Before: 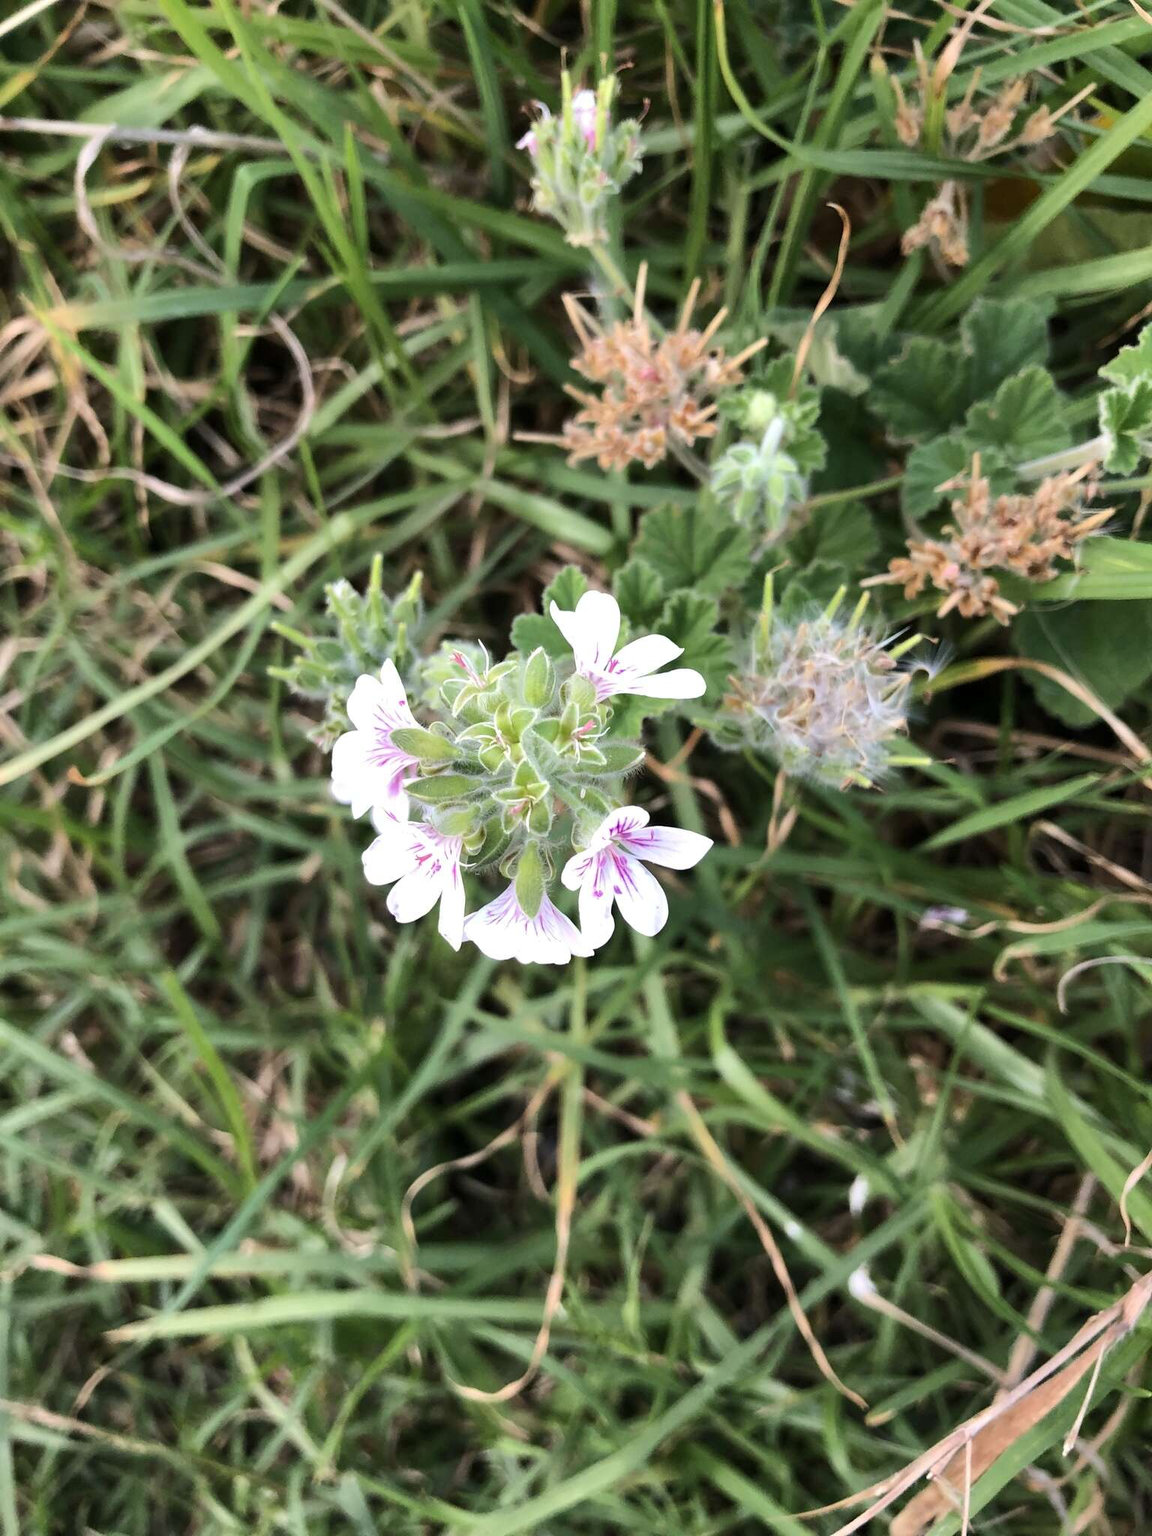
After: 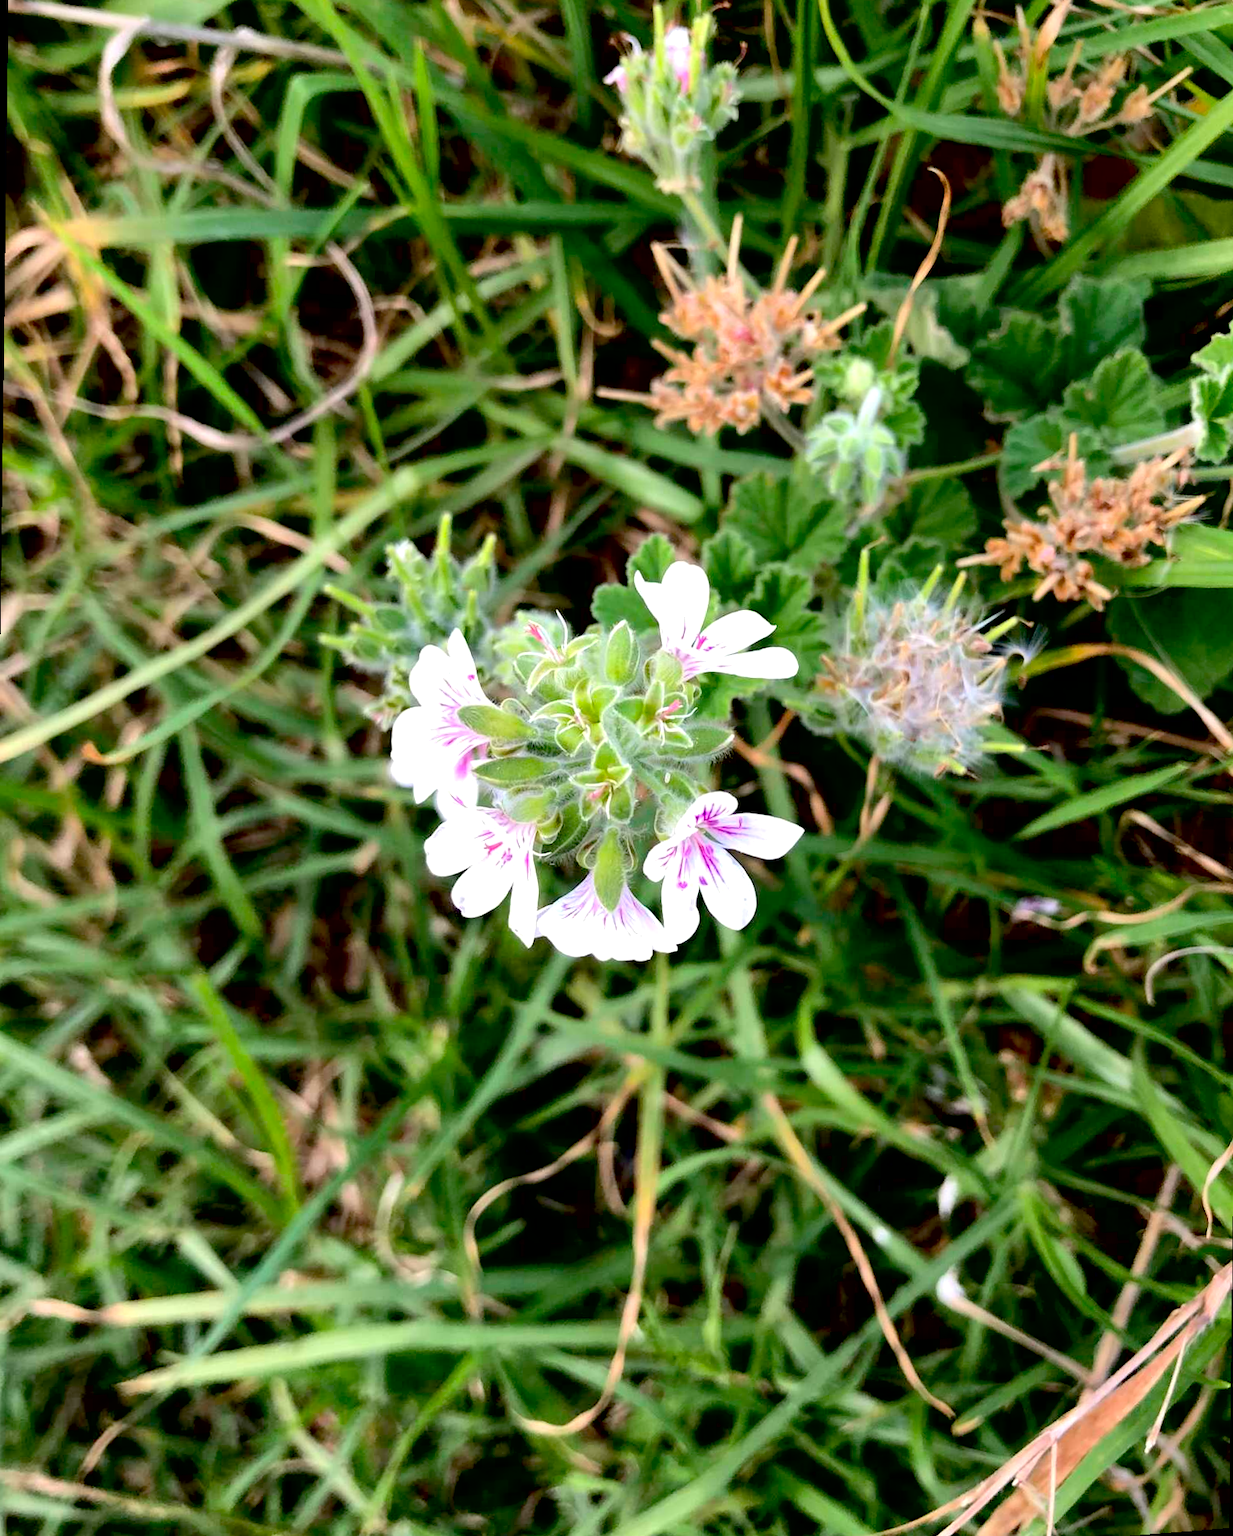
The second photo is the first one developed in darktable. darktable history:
contrast brightness saturation: saturation 0.18
rotate and perspective: rotation 0.679°, lens shift (horizontal) 0.136, crop left 0.009, crop right 0.991, crop top 0.078, crop bottom 0.95
exposure: black level correction 0.025, exposure 0.182 EV, compensate highlight preservation false
